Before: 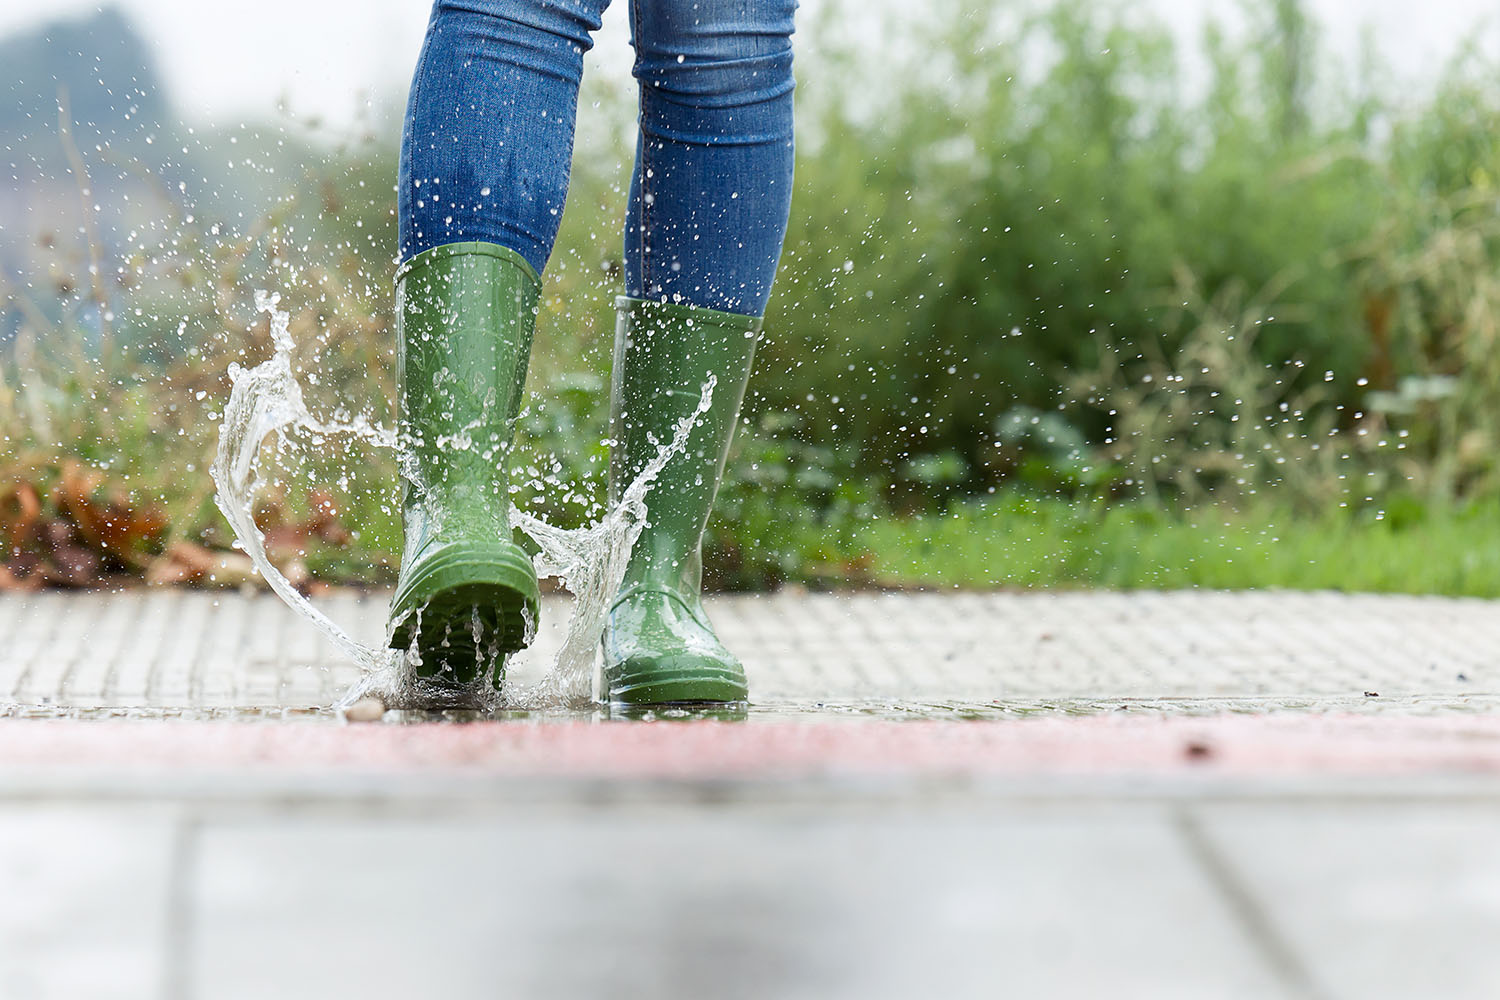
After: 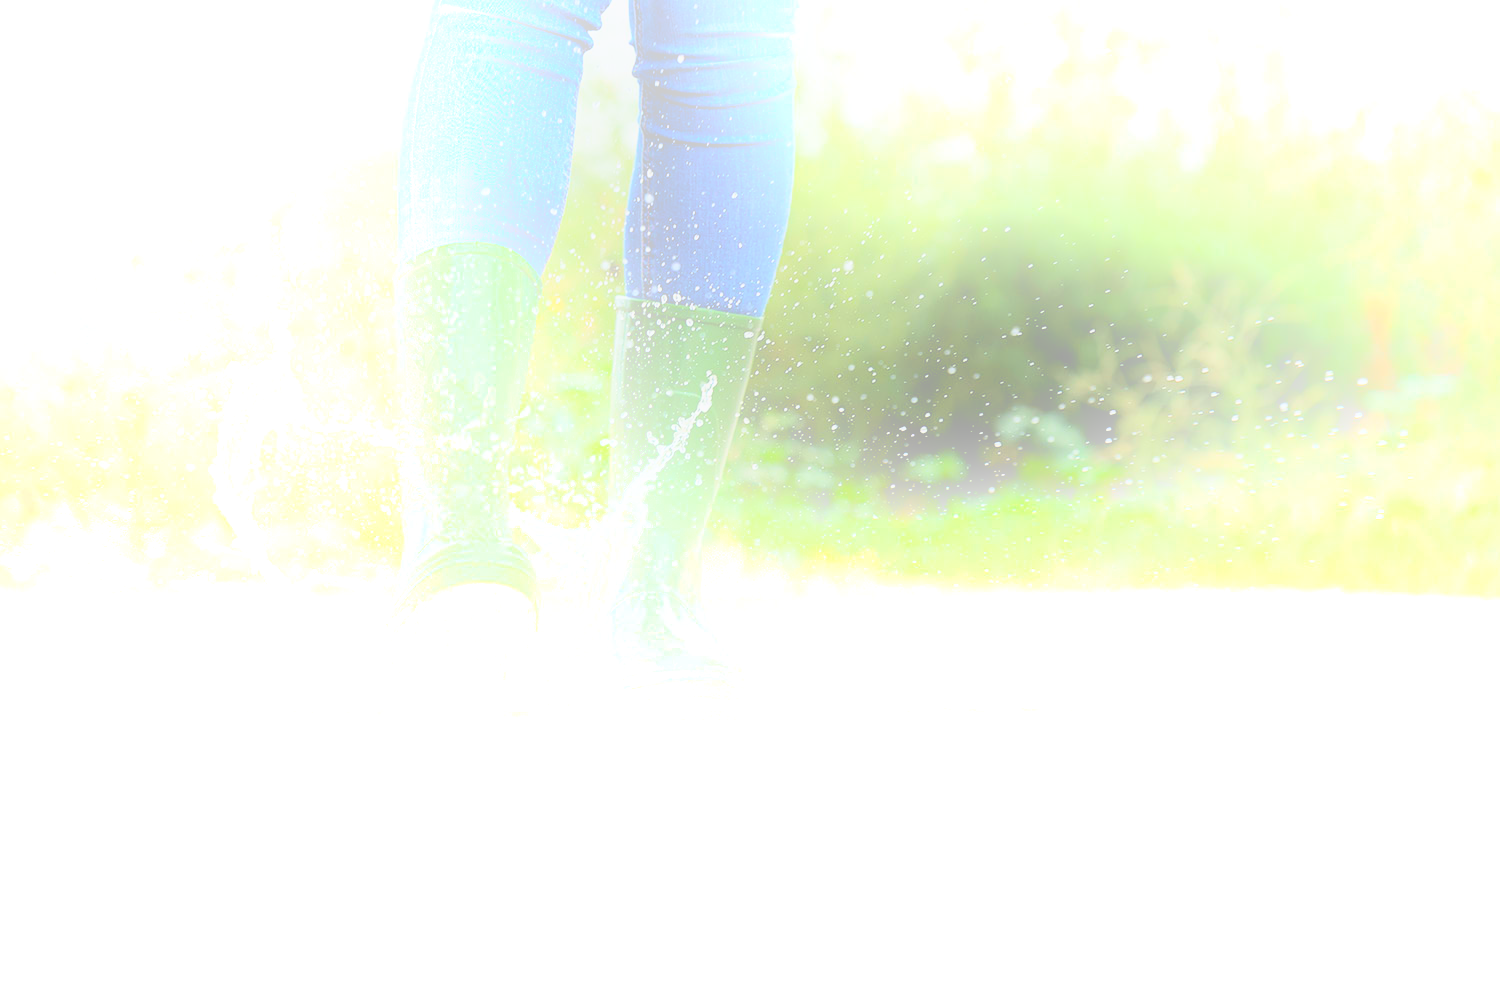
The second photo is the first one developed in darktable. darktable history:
bloom: size 25%, threshold 5%, strength 90%
filmic rgb: black relative exposure -5 EV, hardness 2.88, contrast 1.3, highlights saturation mix -30%
